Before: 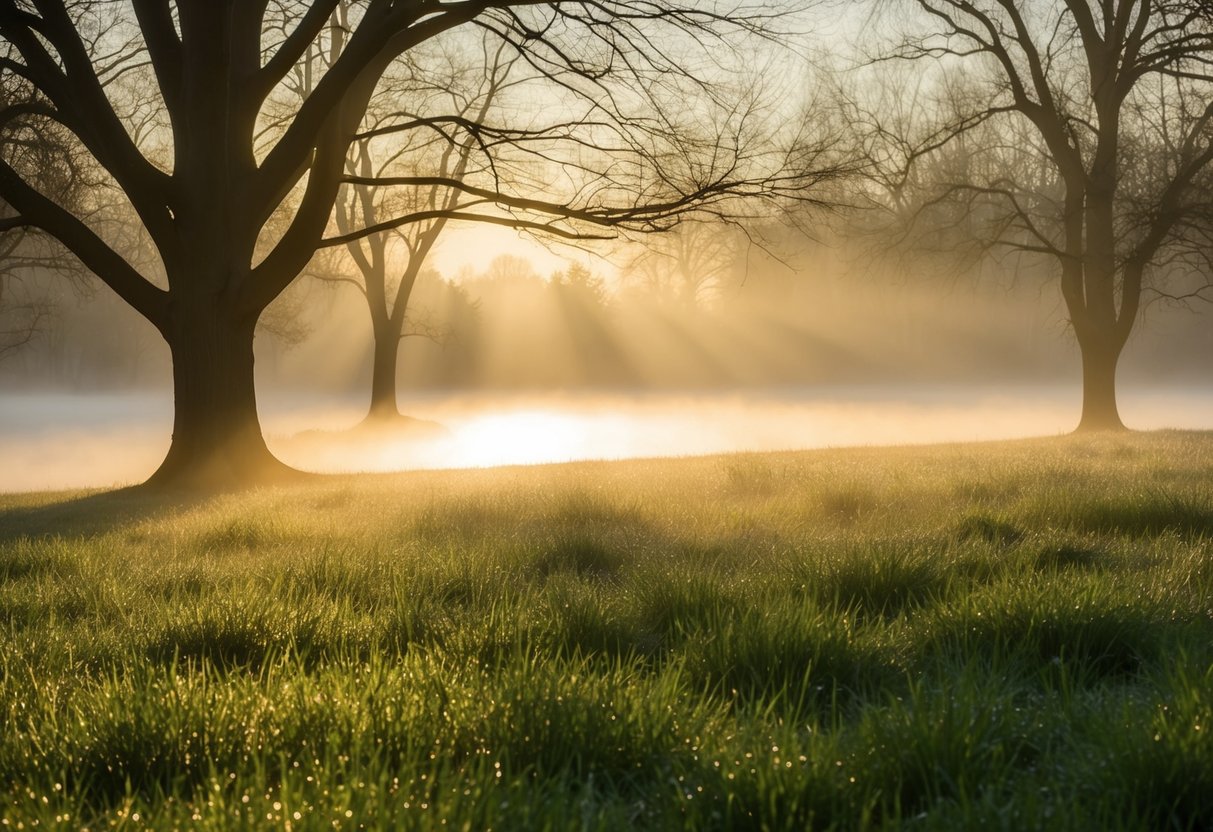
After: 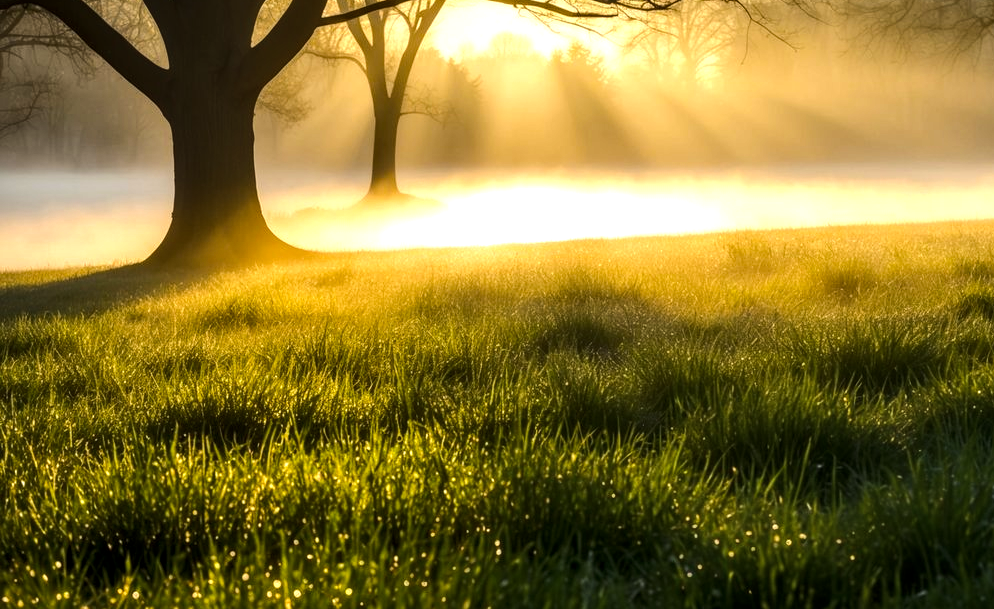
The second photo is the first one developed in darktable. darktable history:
color balance rgb: perceptual saturation grading › global saturation 19.643%, perceptual brilliance grading › highlights 18.202%, perceptual brilliance grading › mid-tones 32.692%, perceptual brilliance grading › shadows -31.835%, global vibrance 14.275%
crop: top 26.802%, right 18.013%
local contrast: detail 130%
